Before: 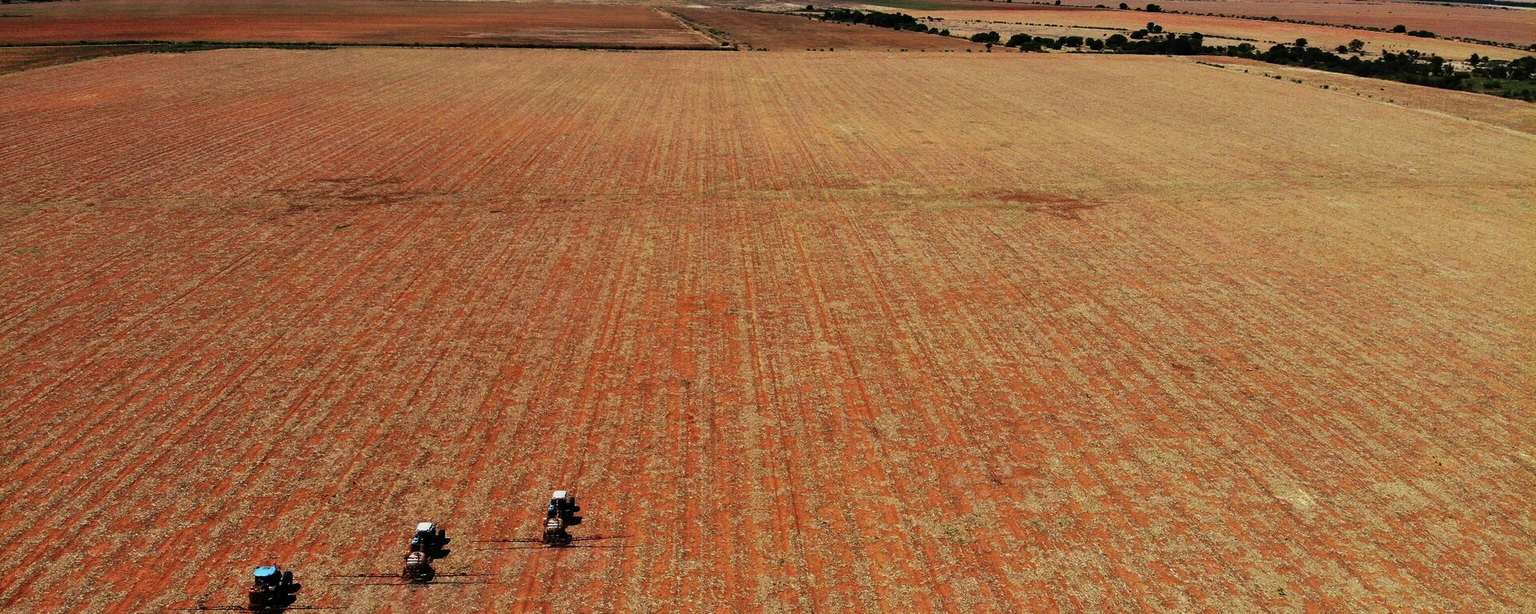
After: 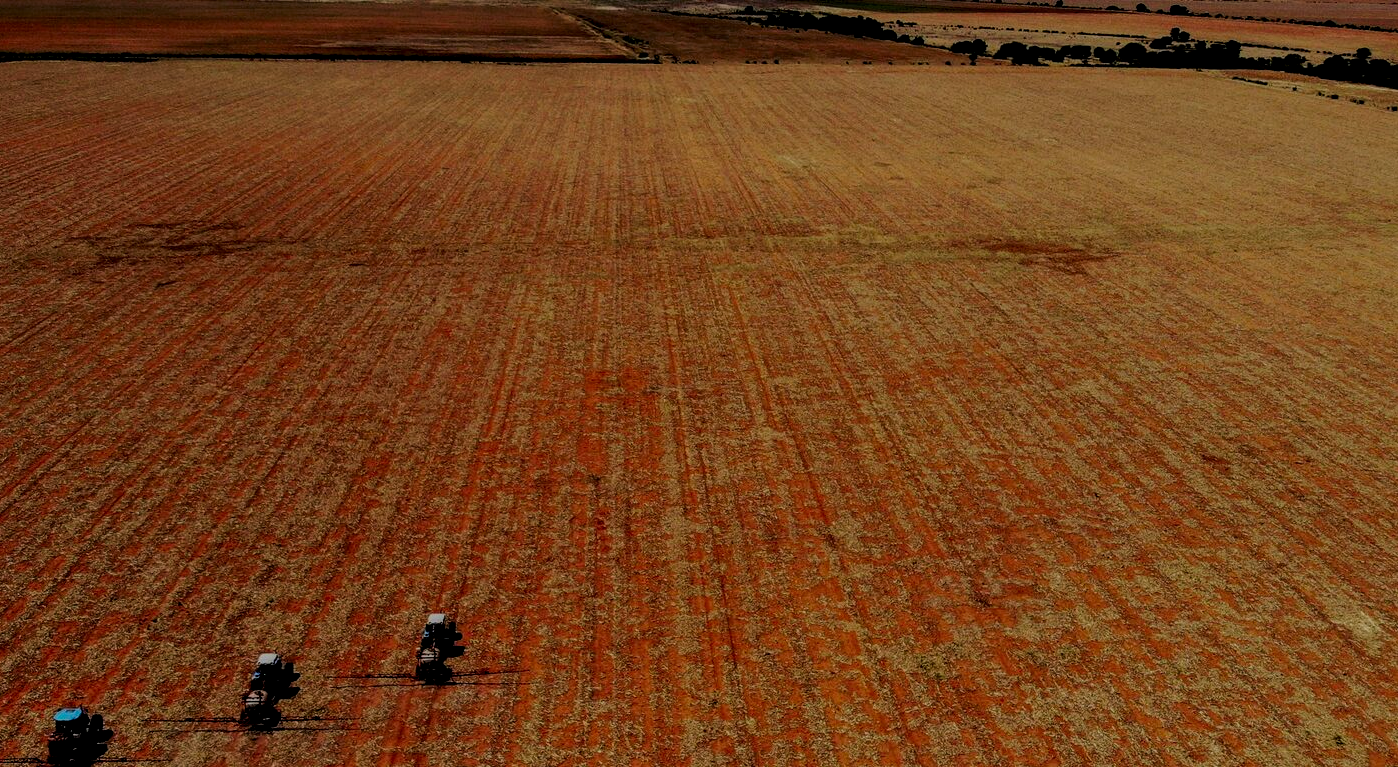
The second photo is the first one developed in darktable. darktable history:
tone equalizer: -8 EV -2 EV, -7 EV -1.99 EV, -6 EV -1.98 EV, -5 EV -1.98 EV, -4 EV -1.97 EV, -3 EV -1.99 EV, -2 EV -2 EV, -1 EV -1.61 EV, +0 EV -1.99 EV, mask exposure compensation -0.505 EV
filmic rgb: black relative exposure -7.65 EV, white relative exposure 4.56 EV, hardness 3.61, color science v6 (2022)
local contrast: detail 130%
contrast brightness saturation: brightness -0.023, saturation 0.347
exposure: exposure 0.642 EV, compensate highlight preservation false
crop: left 13.713%, right 13.439%
